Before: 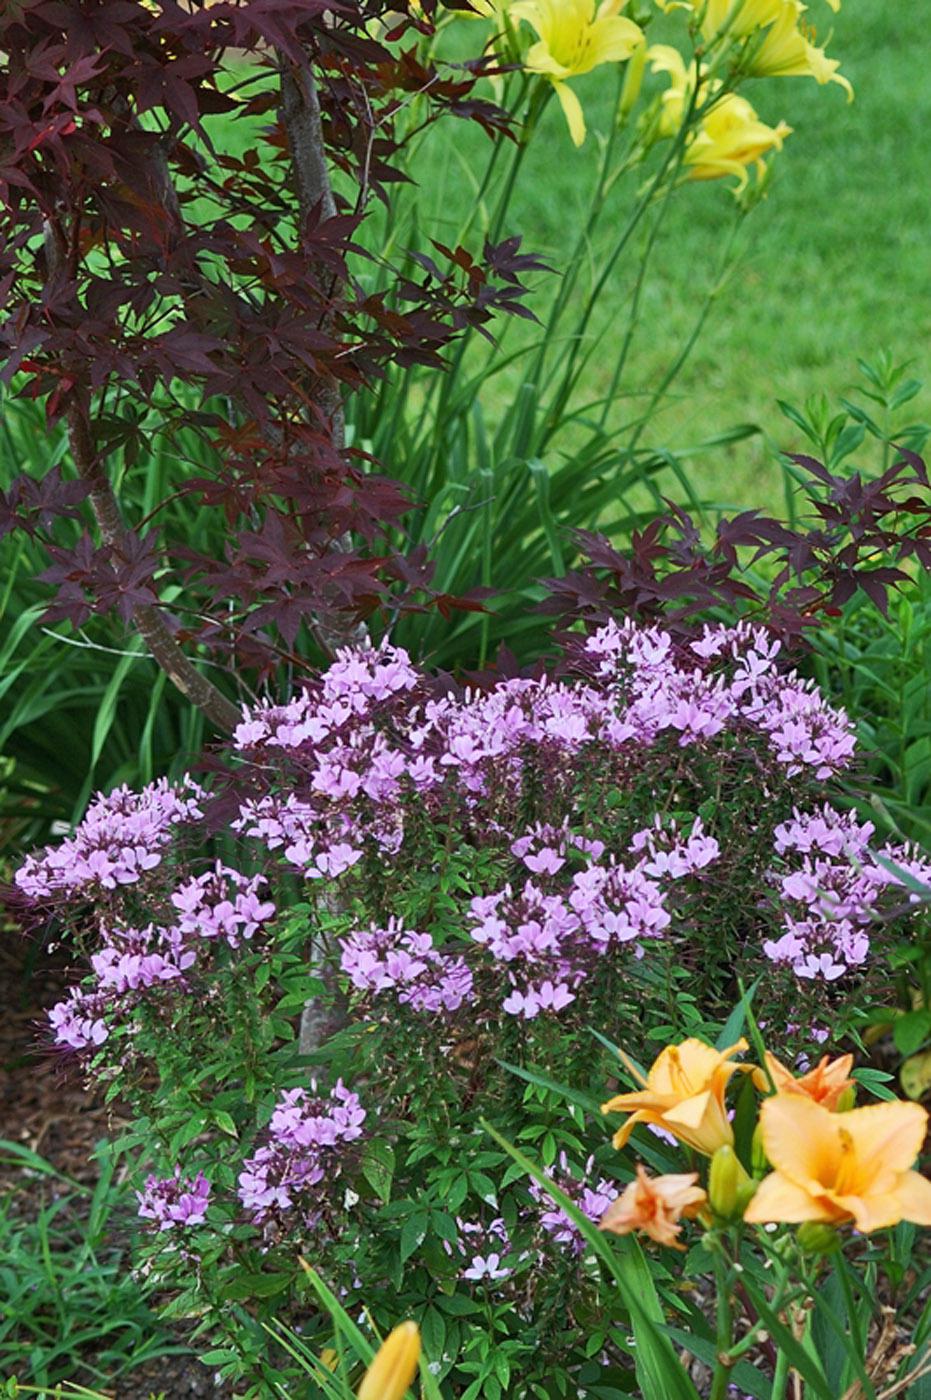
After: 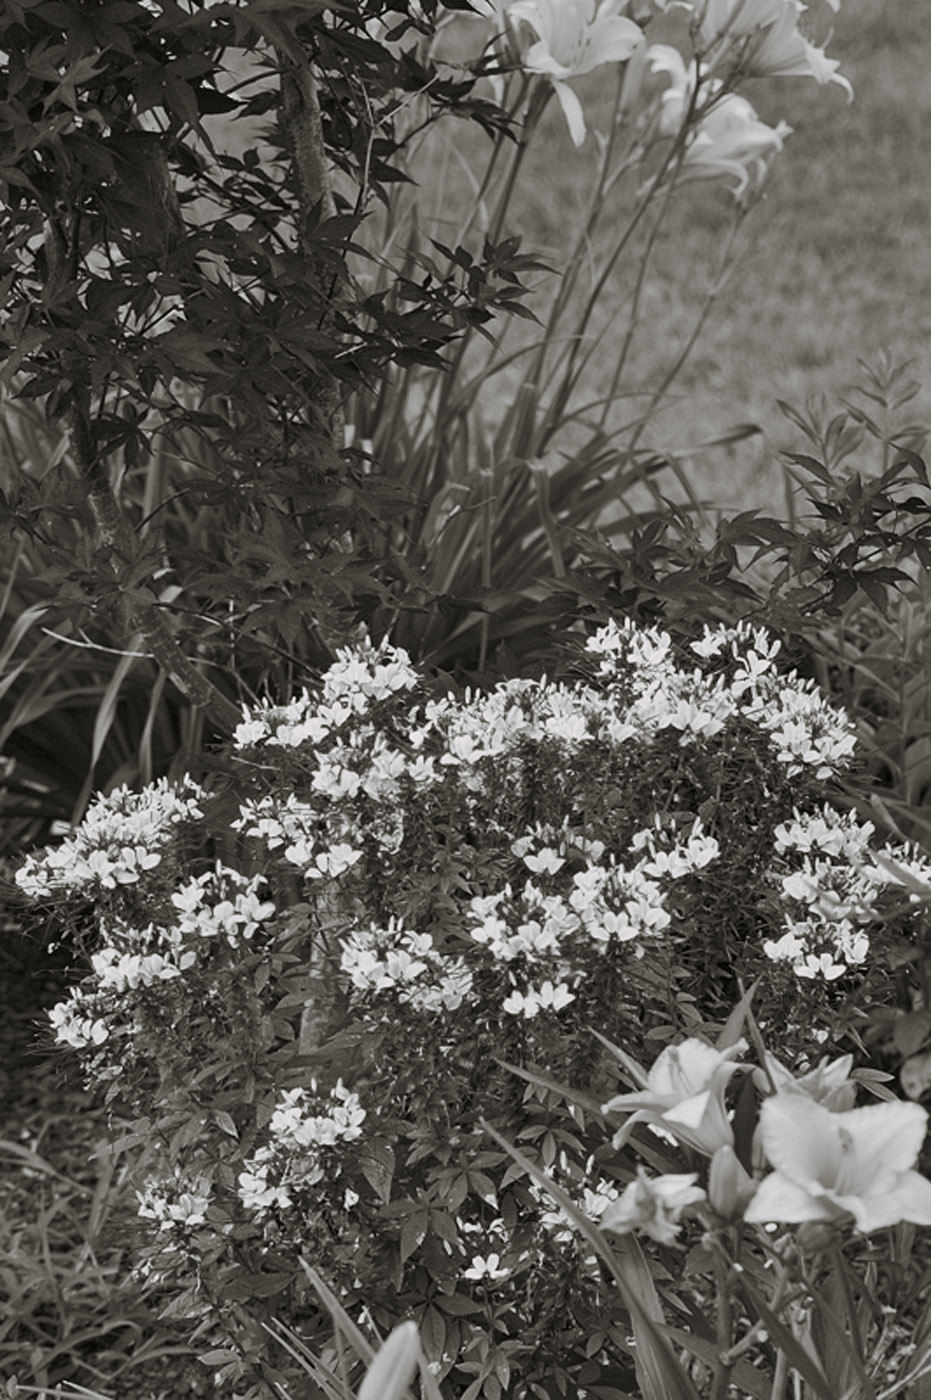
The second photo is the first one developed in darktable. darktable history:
split-toning: shadows › hue 46.8°, shadows › saturation 0.17, highlights › hue 316.8°, highlights › saturation 0.27, balance -51.82
contrast brightness saturation: contrast 0.04, saturation 0.16
color calibration: output gray [0.21, 0.42, 0.37, 0], gray › normalize channels true, illuminant same as pipeline (D50), adaptation XYZ, x 0.346, y 0.359, gamut compression 0
